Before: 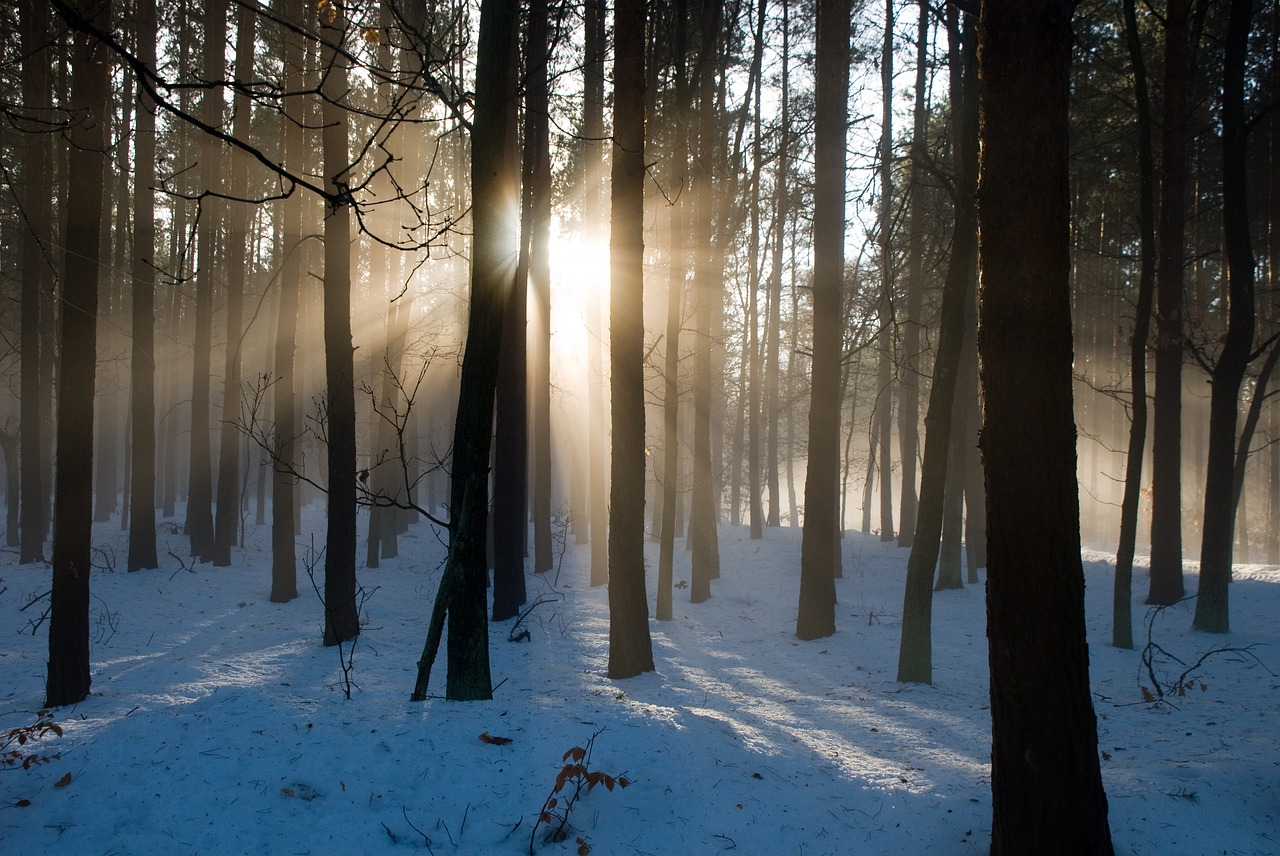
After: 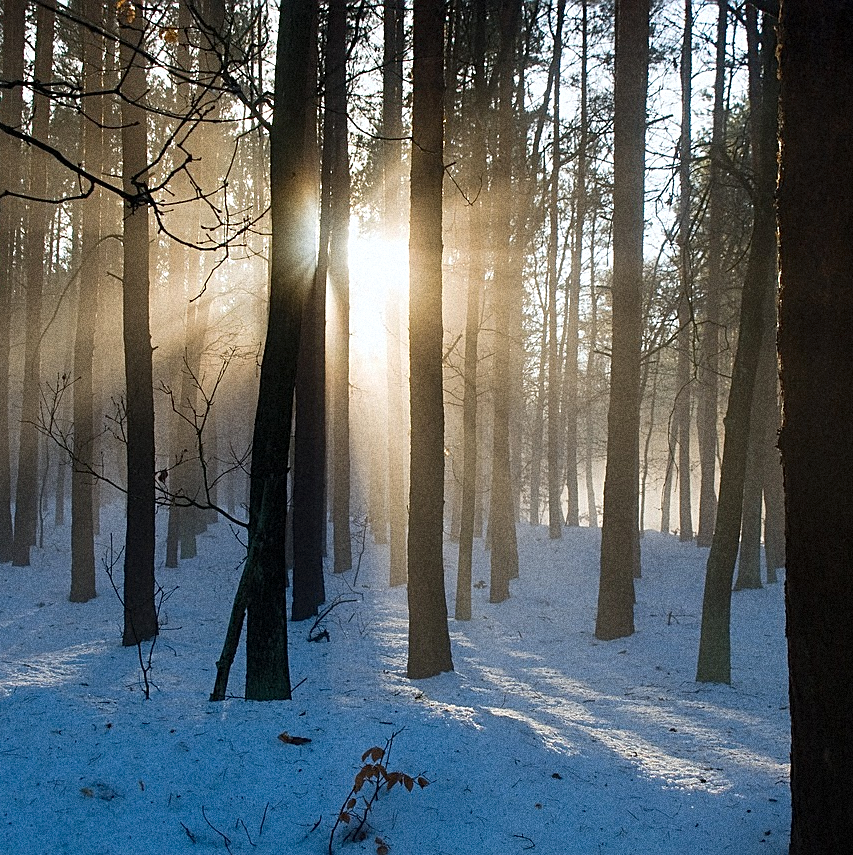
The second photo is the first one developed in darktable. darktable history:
grain: coarseness 14.49 ISO, strength 48.04%, mid-tones bias 35%
contrast brightness saturation: contrast 0.03, brightness 0.06, saturation 0.13
local contrast: mode bilateral grid, contrast 15, coarseness 36, detail 105%, midtone range 0.2
sharpen: amount 0.6
crop and rotate: left 15.754%, right 17.579%
white balance: red 0.982, blue 1.018
